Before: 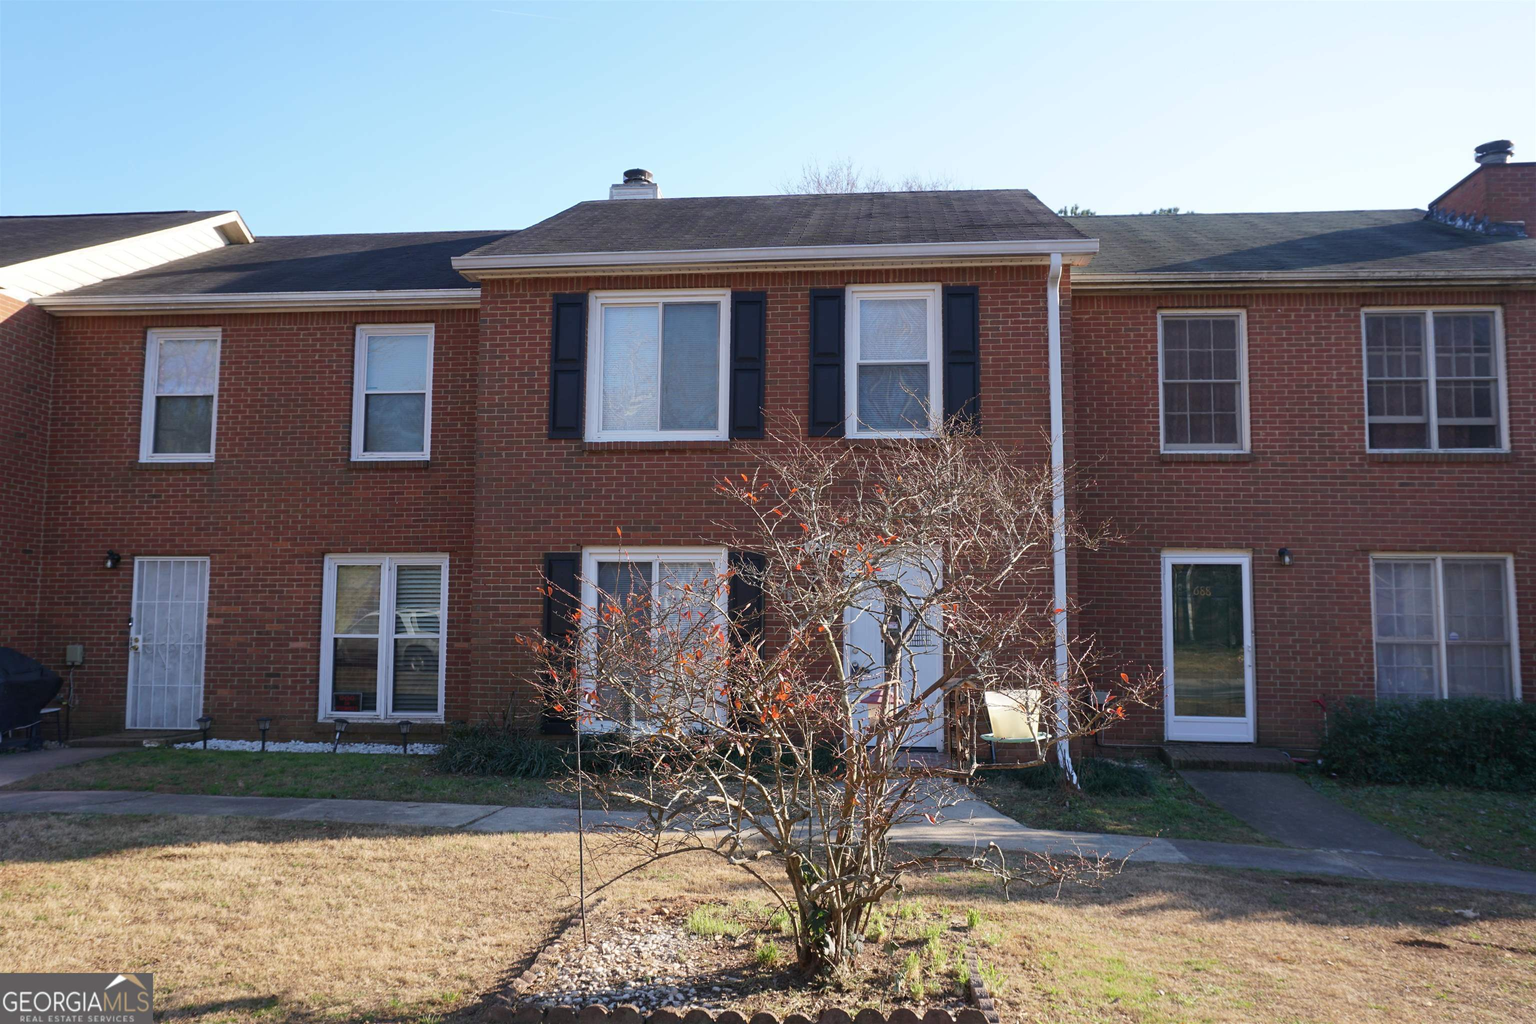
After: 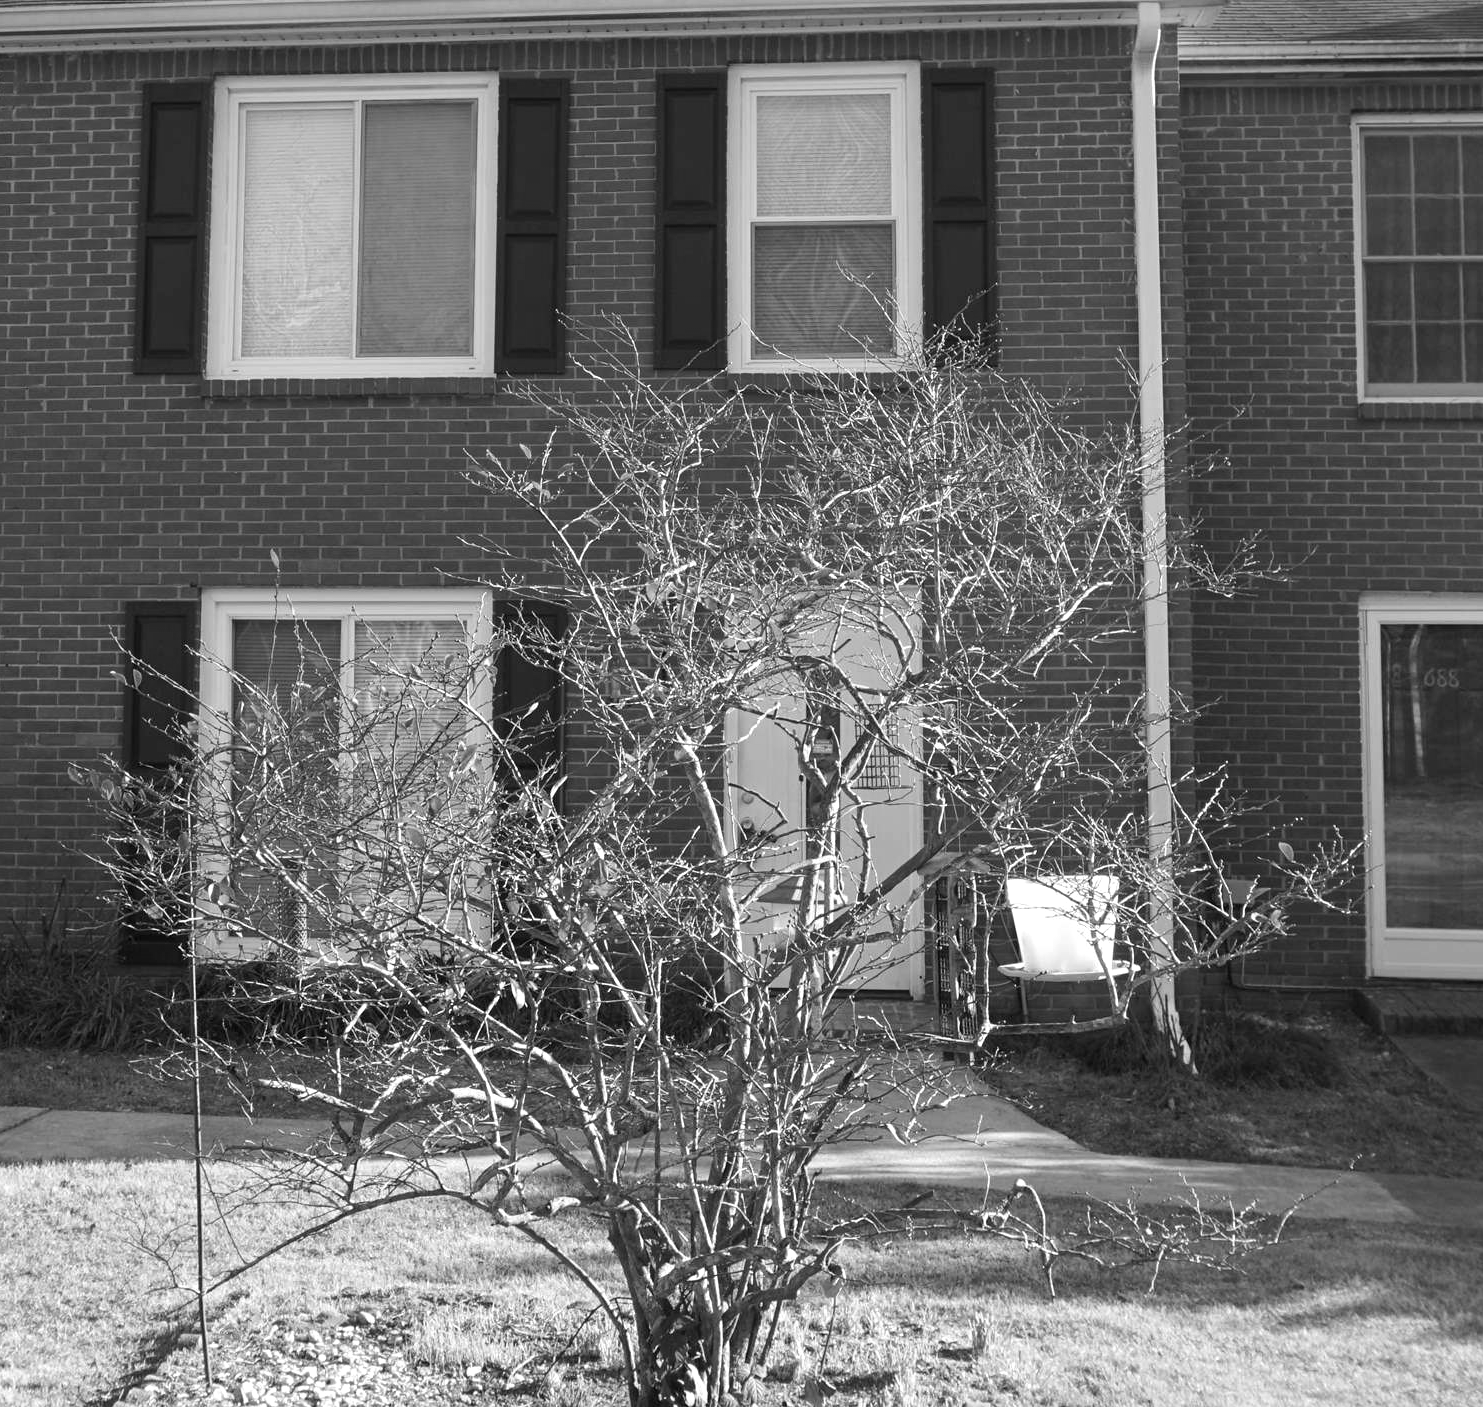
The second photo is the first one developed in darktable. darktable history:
crop: left 31.379%, top 24.658%, right 20.326%, bottom 6.628%
monochrome: on, module defaults
exposure: exposure 0.376 EV, compensate highlight preservation false
